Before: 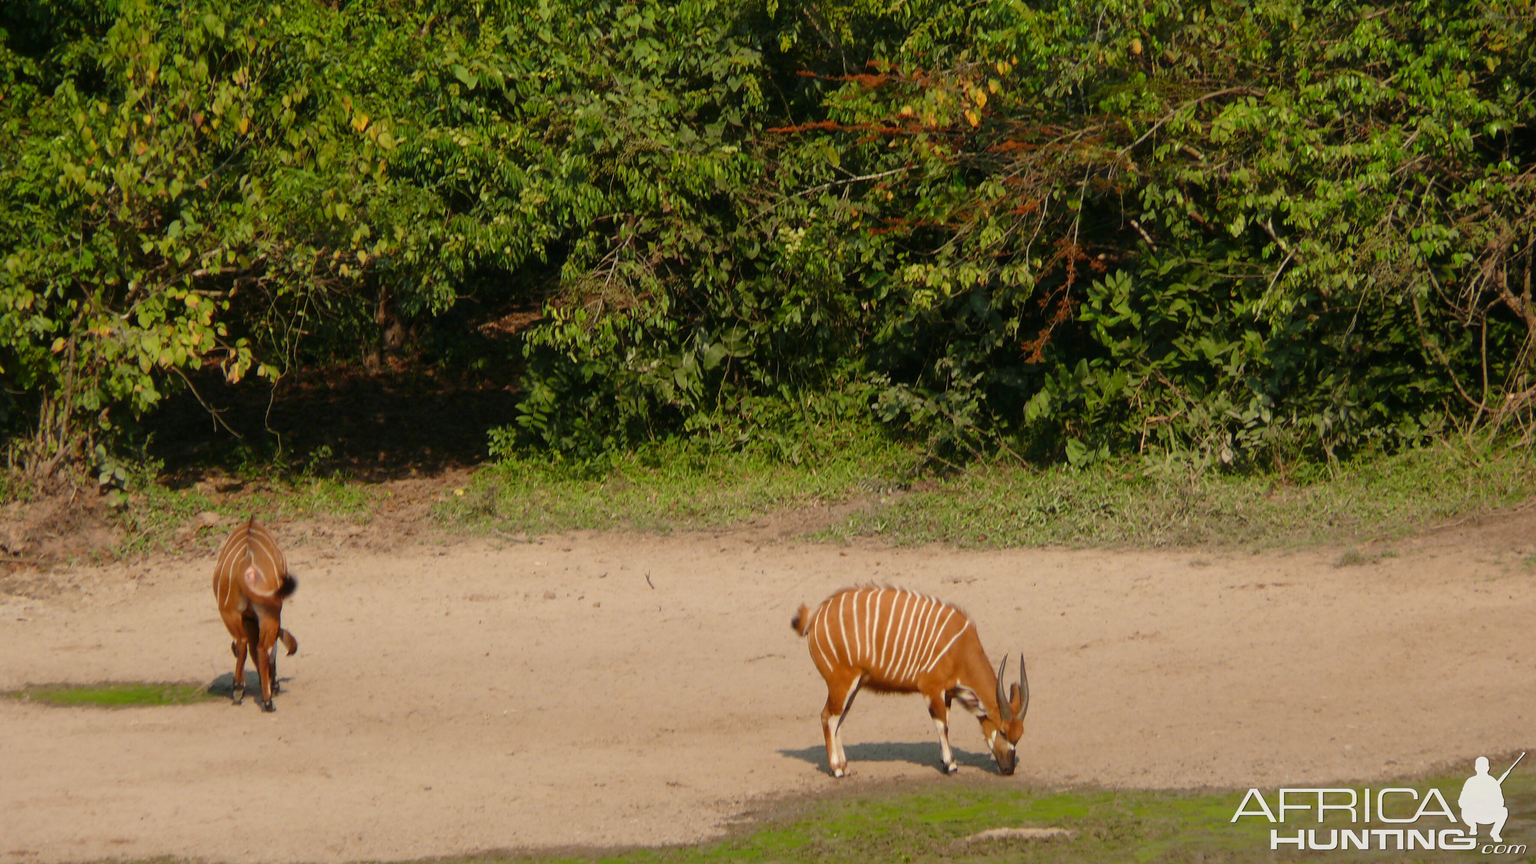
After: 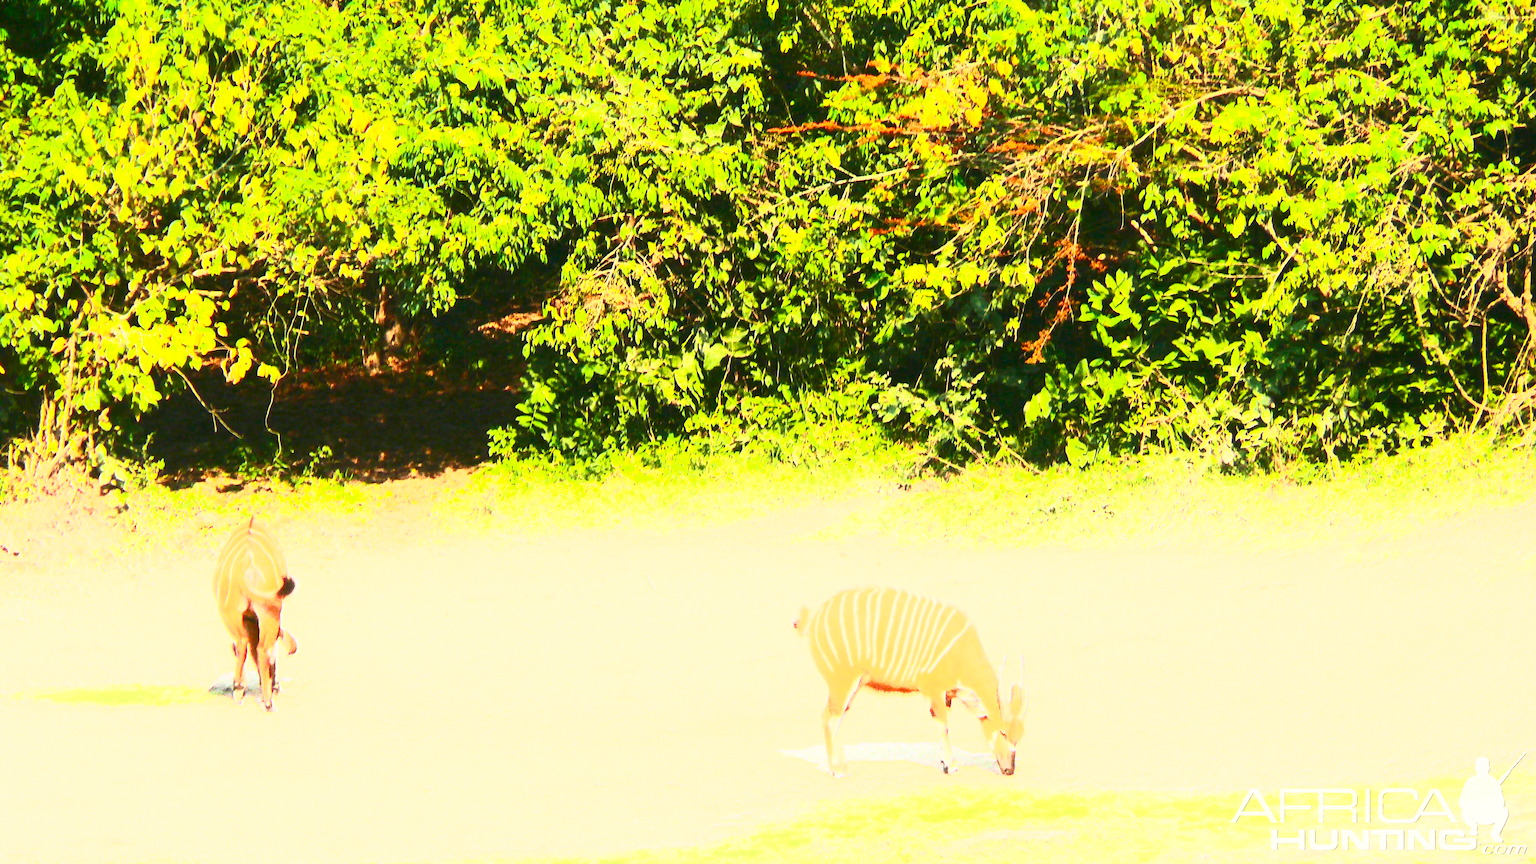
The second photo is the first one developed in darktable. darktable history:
shadows and highlights: shadows -24.78, highlights 48.64, soften with gaussian
contrast brightness saturation: contrast 0.84, brightness 0.607, saturation 0.603
velvia: on, module defaults
exposure: black level correction 0, exposure 1.679 EV, compensate exposure bias true, compensate highlight preservation false
